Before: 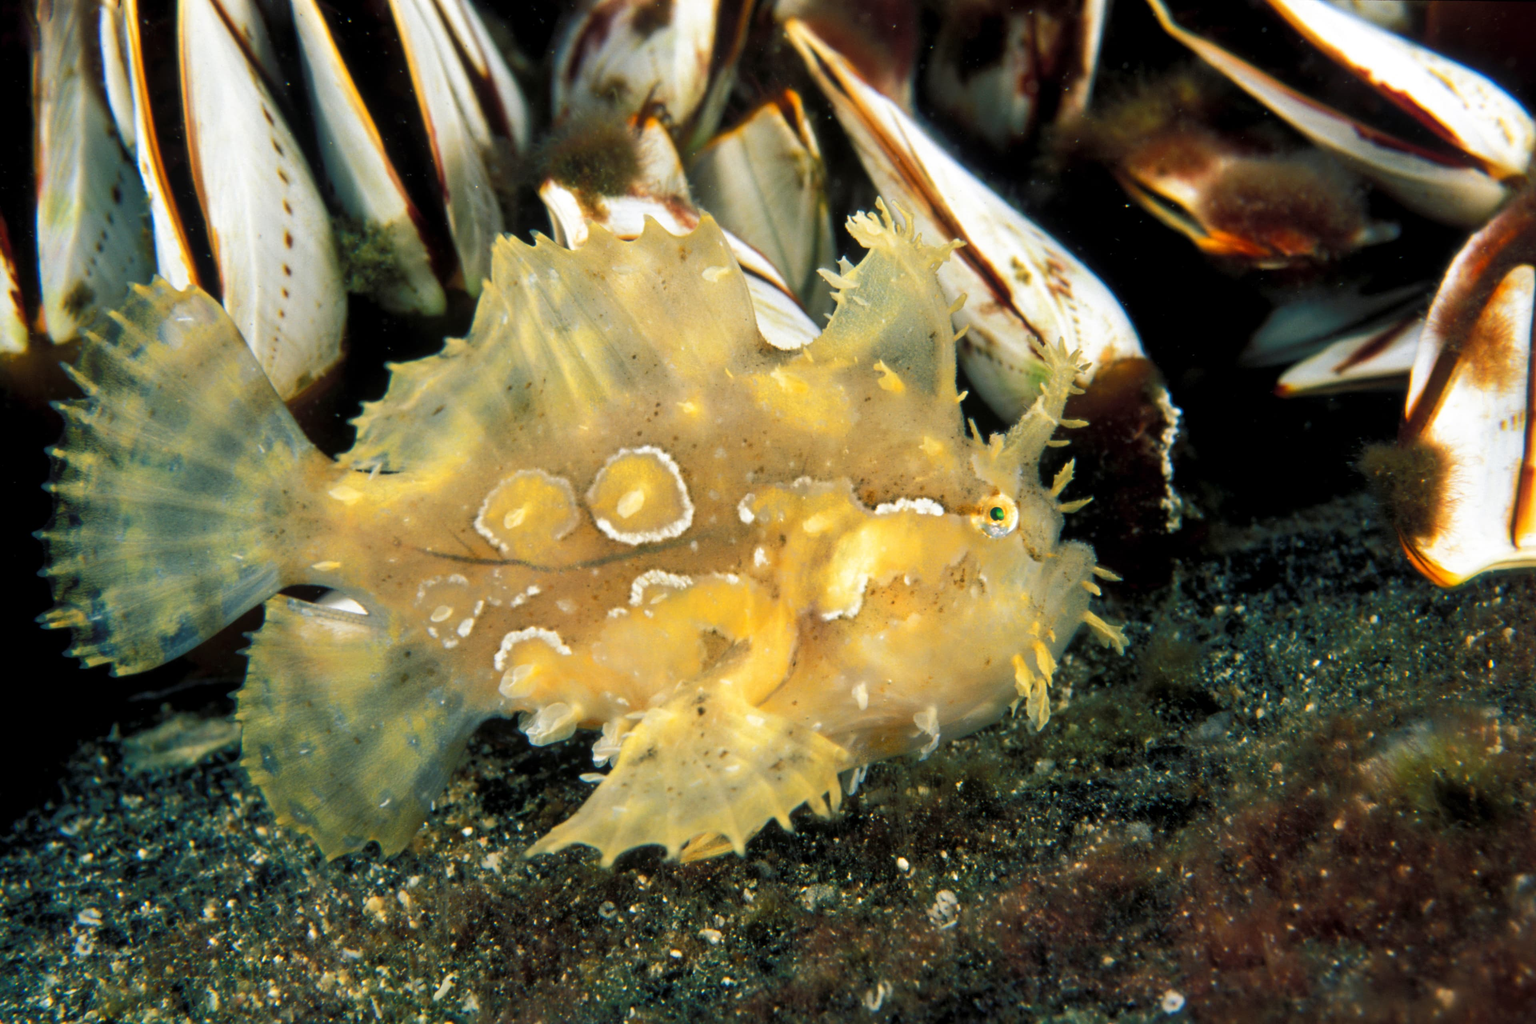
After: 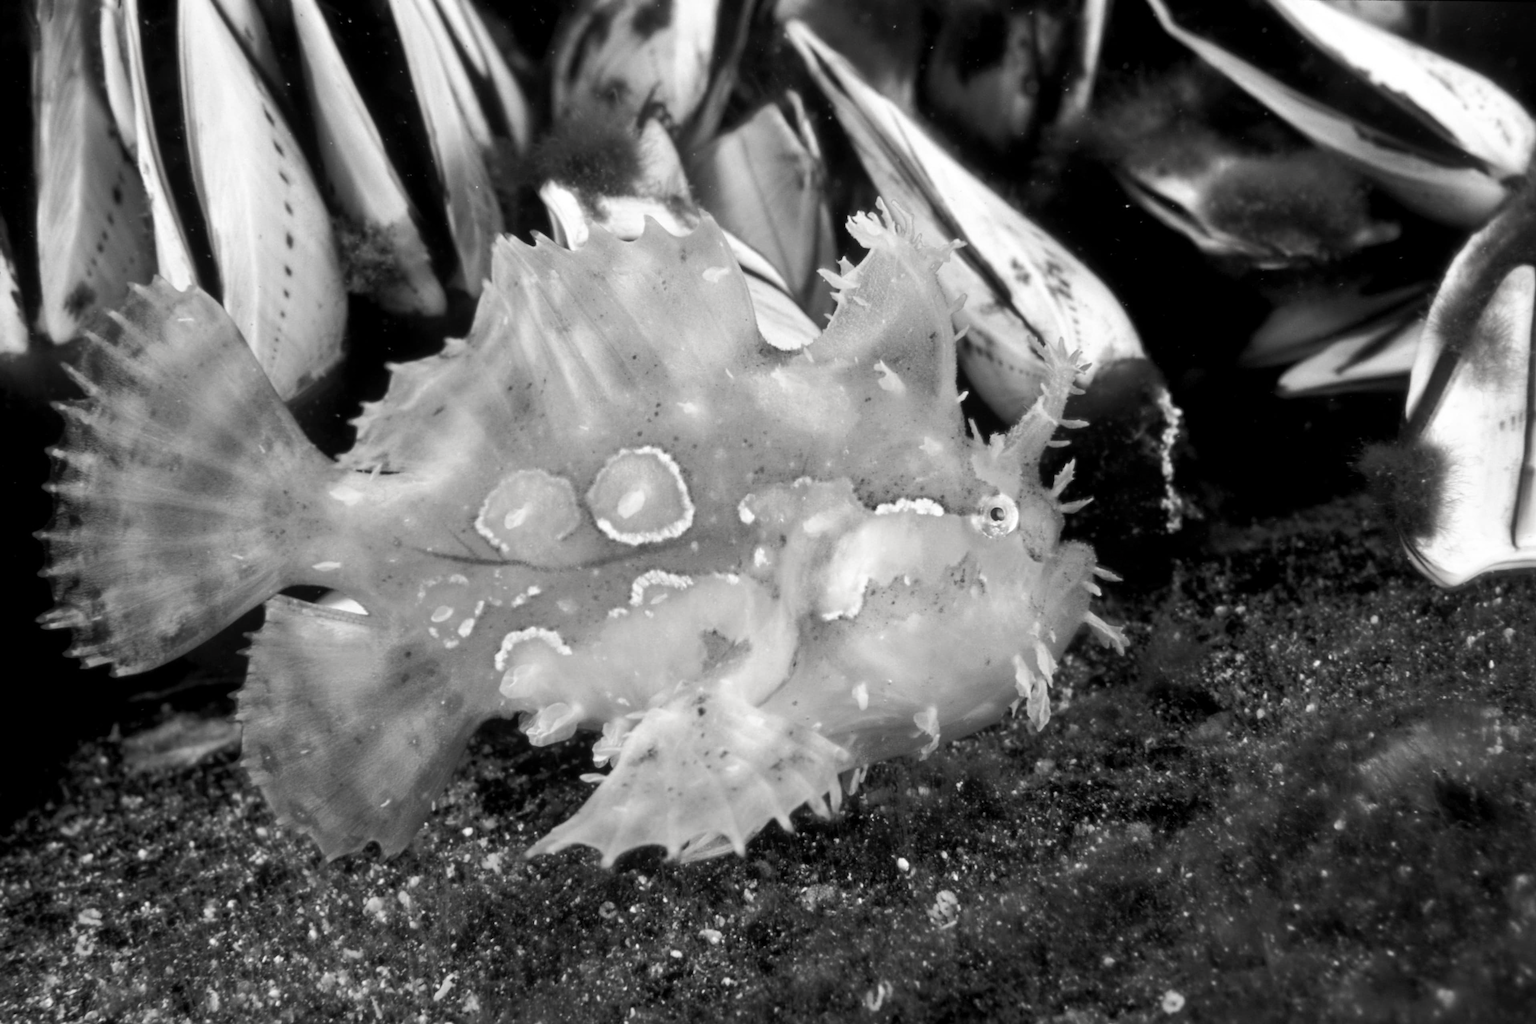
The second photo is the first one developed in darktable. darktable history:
contrast brightness saturation: saturation -0.986
